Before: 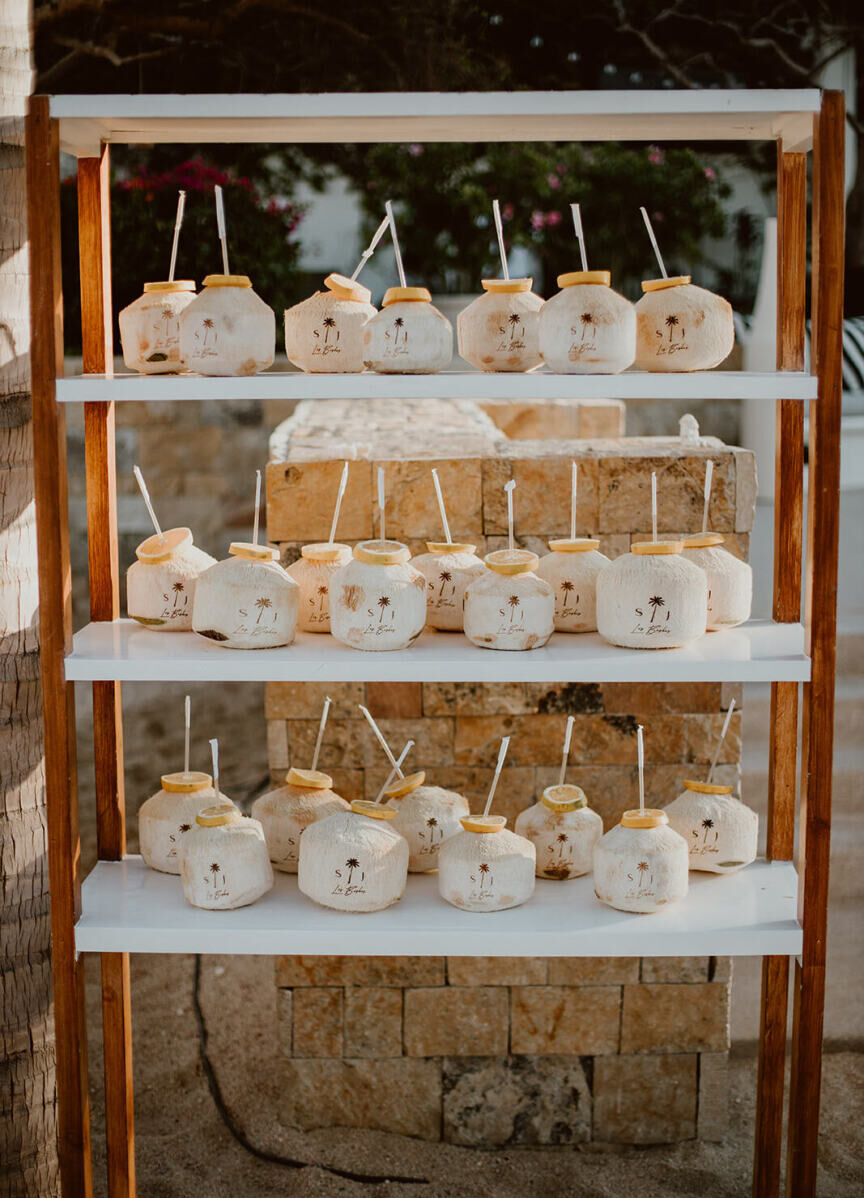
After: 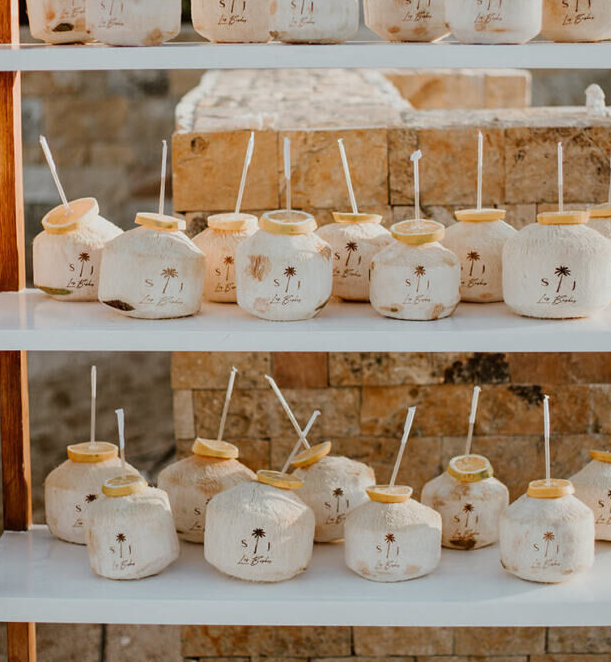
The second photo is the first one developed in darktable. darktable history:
crop: left 10.971%, top 27.627%, right 18.289%, bottom 17.107%
